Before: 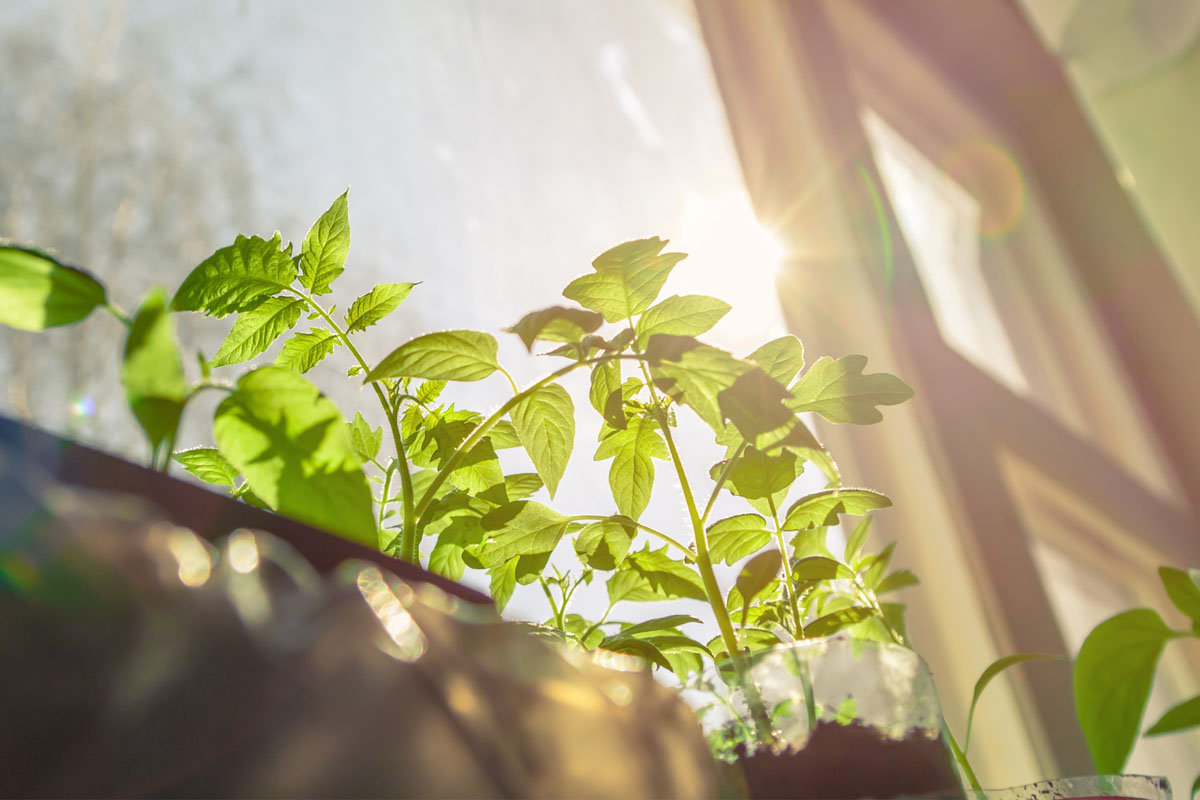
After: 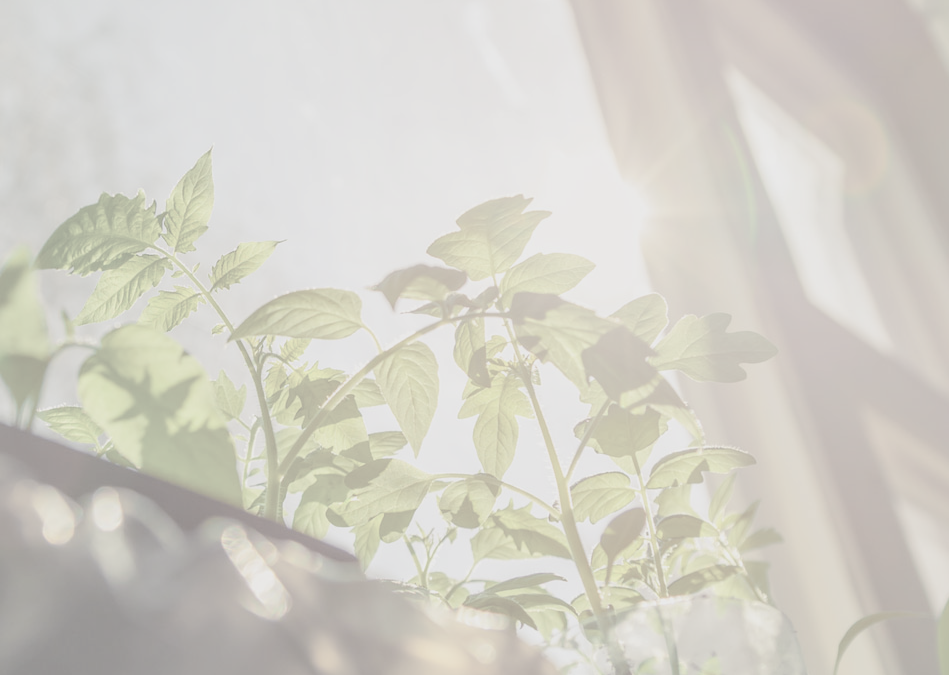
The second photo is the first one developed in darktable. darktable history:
crop: left 11.343%, top 5.355%, right 9.561%, bottom 10.244%
contrast brightness saturation: contrast -0.339, brightness 0.734, saturation -0.792
